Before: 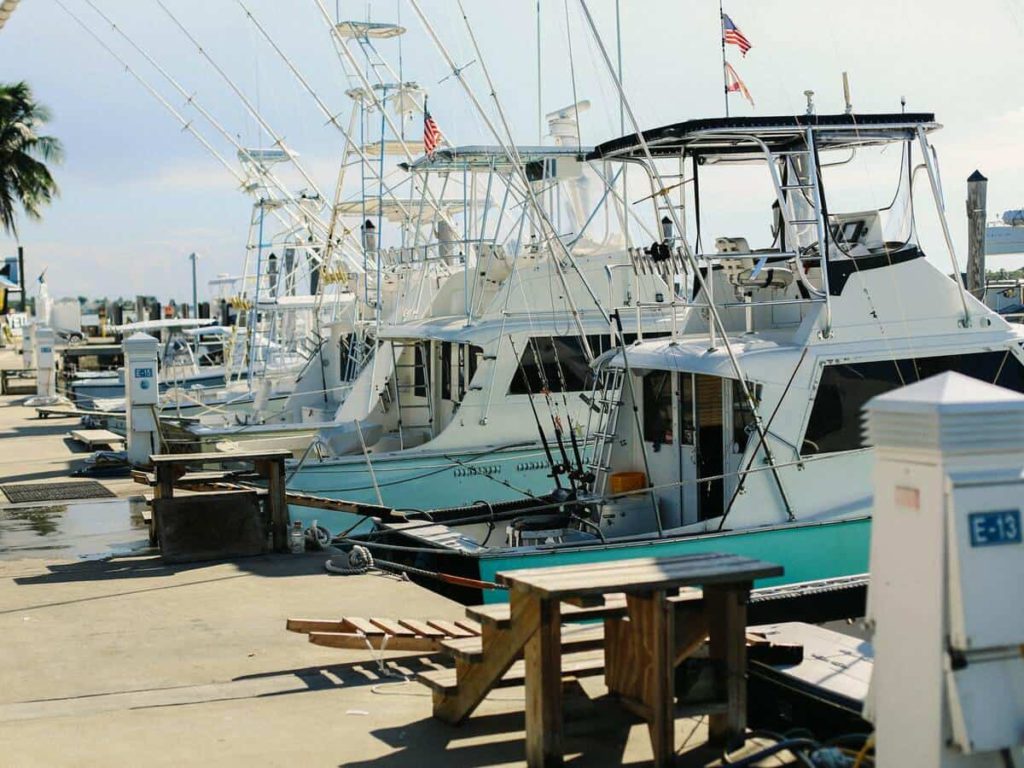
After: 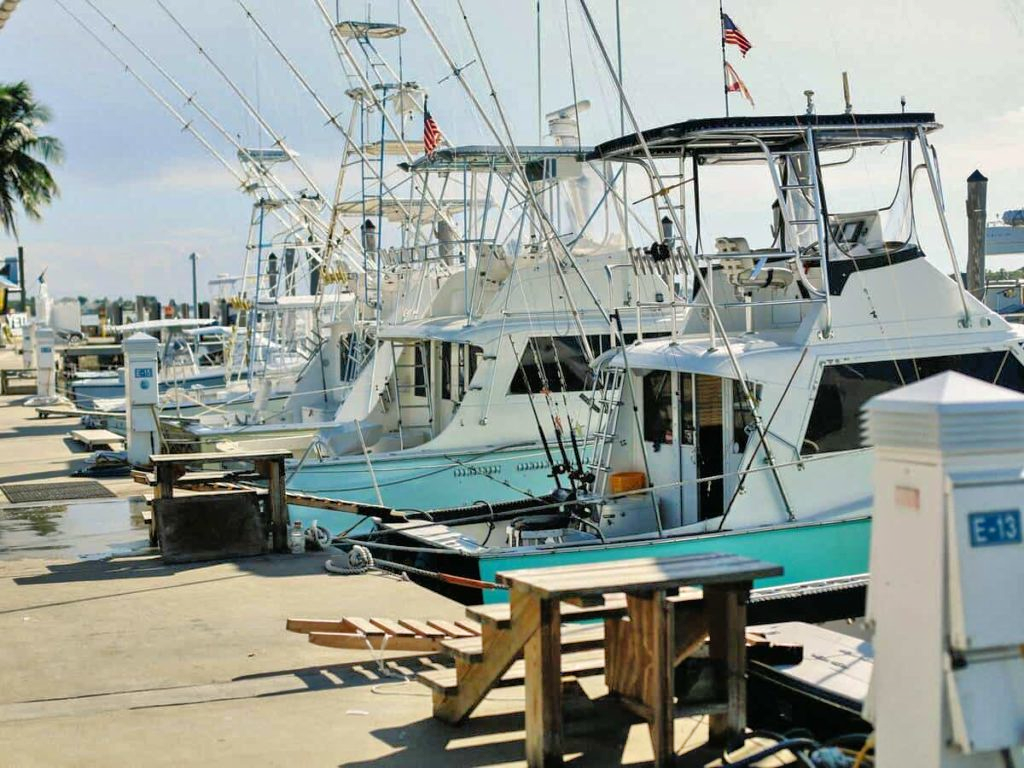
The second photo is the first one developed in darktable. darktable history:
tone equalizer: -7 EV 0.15 EV, -6 EV 0.6 EV, -5 EV 1.15 EV, -4 EV 1.33 EV, -3 EV 1.15 EV, -2 EV 0.6 EV, -1 EV 0.15 EV, mask exposure compensation -0.5 EV
shadows and highlights: soften with gaussian
